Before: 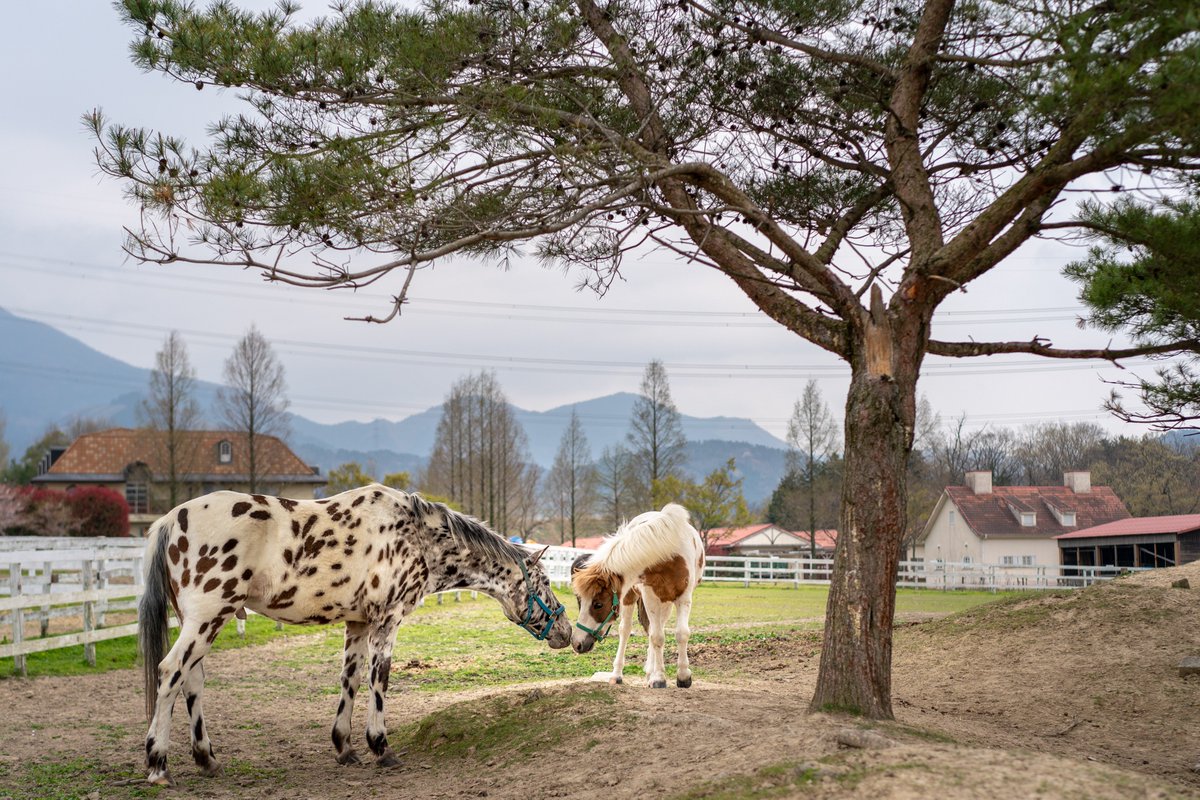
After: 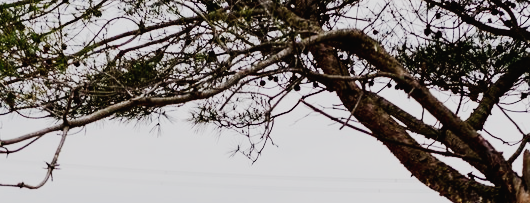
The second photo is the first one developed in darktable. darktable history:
contrast brightness saturation: contrast 0.193, brightness -0.228, saturation 0.112
tone curve: curves: ch0 [(0, 0.017) (0.091, 0.04) (0.296, 0.276) (0.439, 0.482) (0.64, 0.729) (0.785, 0.817) (0.995, 0.917)]; ch1 [(0, 0) (0.384, 0.365) (0.463, 0.447) (0.486, 0.474) (0.503, 0.497) (0.526, 0.52) (0.555, 0.564) (0.578, 0.589) (0.638, 0.66) (0.766, 0.773) (1, 1)]; ch2 [(0, 0) (0.374, 0.344) (0.446, 0.443) (0.501, 0.509) (0.528, 0.522) (0.569, 0.593) (0.61, 0.646) (0.666, 0.688) (1, 1)], preserve colors none
exposure: black level correction 0.001, exposure 0.498 EV, compensate exposure bias true, compensate highlight preservation false
color correction: highlights b* 0.054, saturation 0.794
filmic rgb: black relative exposure -7.65 EV, white relative exposure 4.56 EV, hardness 3.61
crop: left 29.06%, top 16.854%, right 26.712%, bottom 57.719%
